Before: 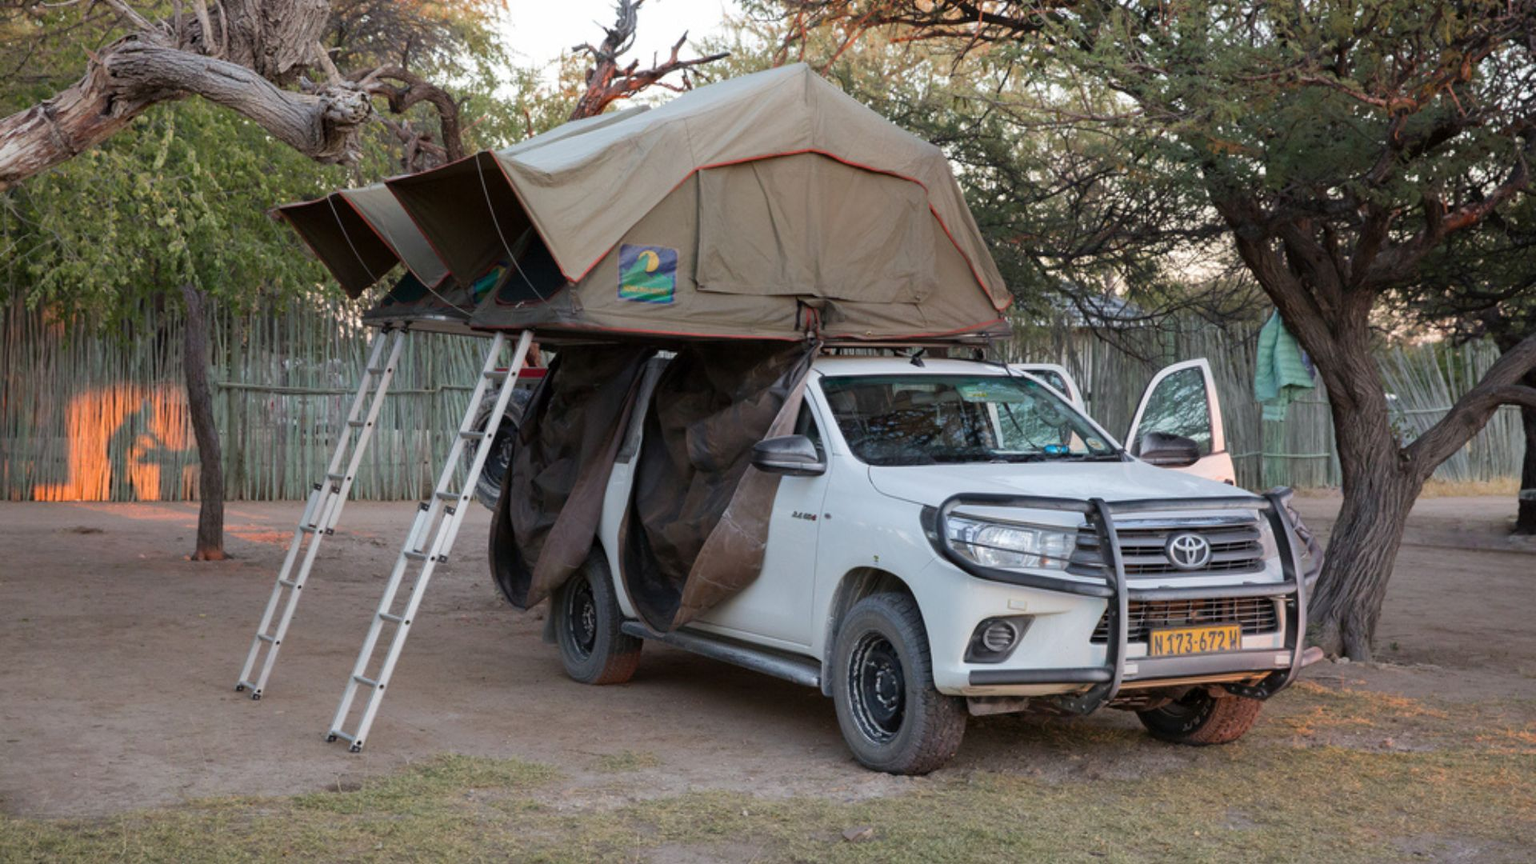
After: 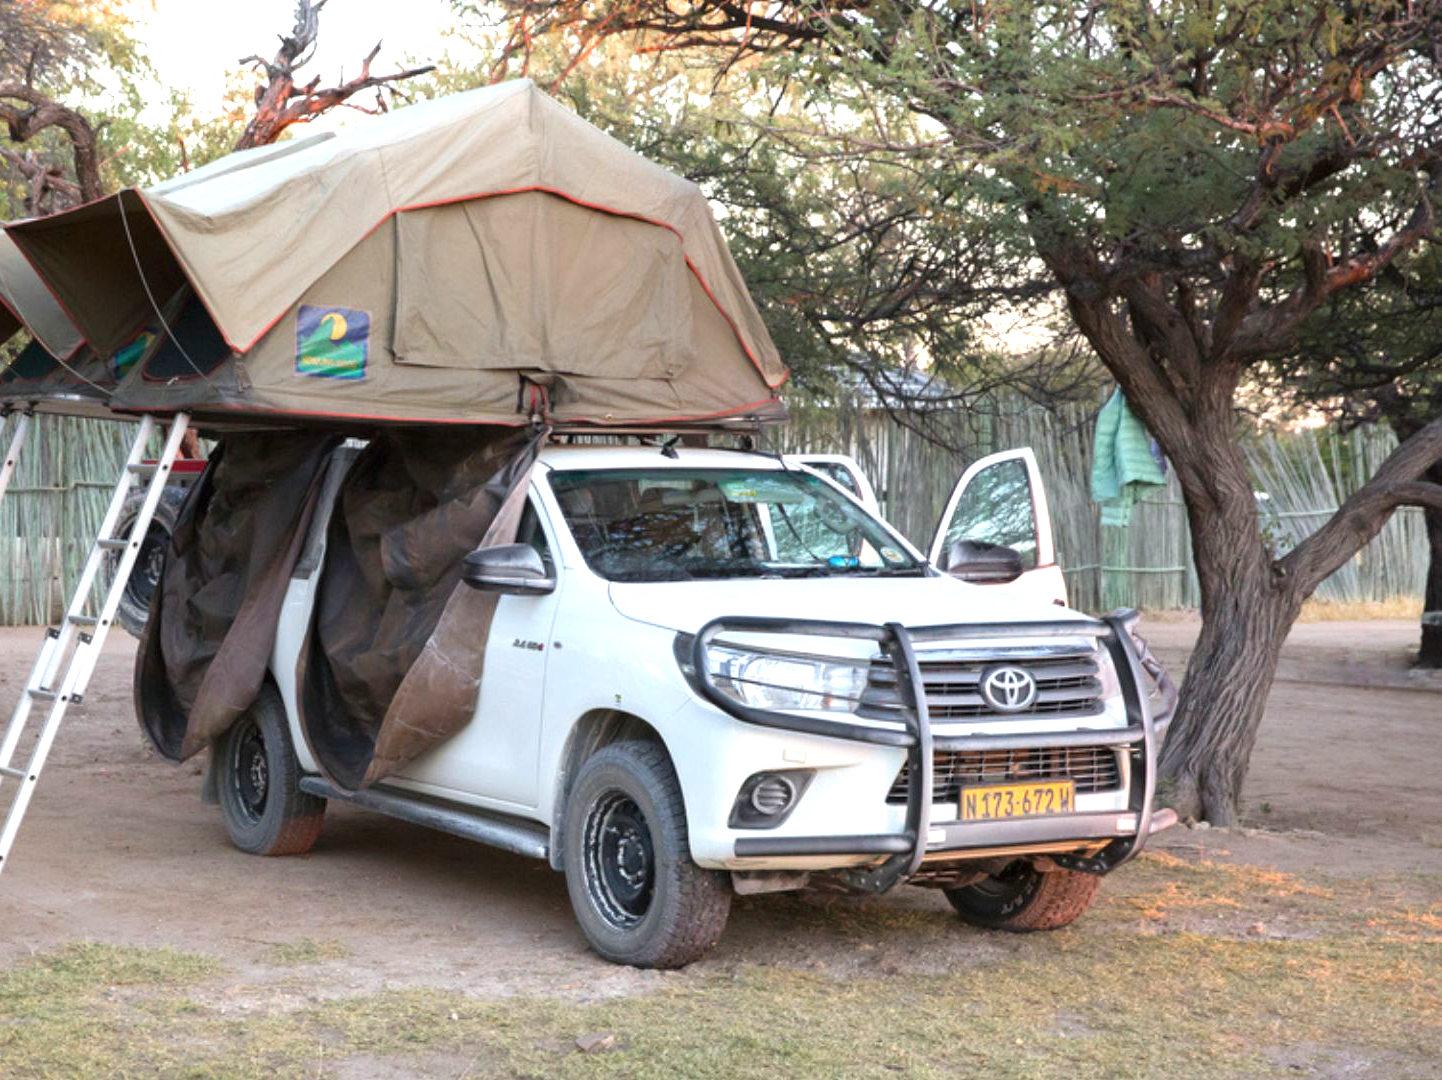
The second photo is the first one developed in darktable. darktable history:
crop and rotate: left 24.881%
exposure: black level correction 0, exposure 1 EV, compensate exposure bias true, compensate highlight preservation false
